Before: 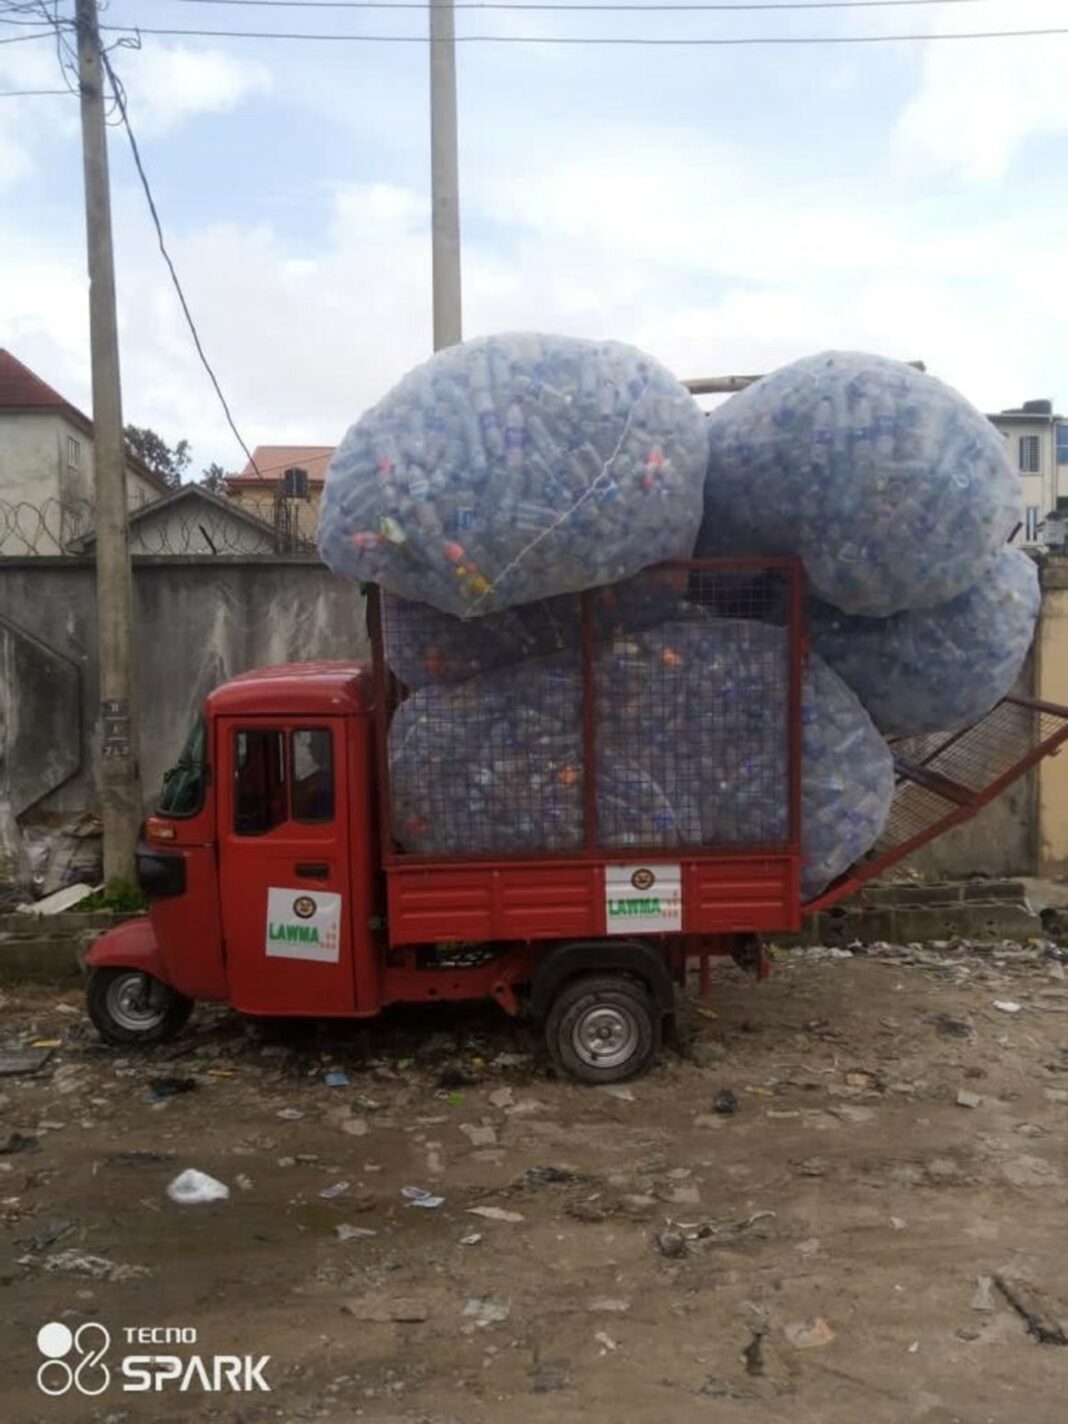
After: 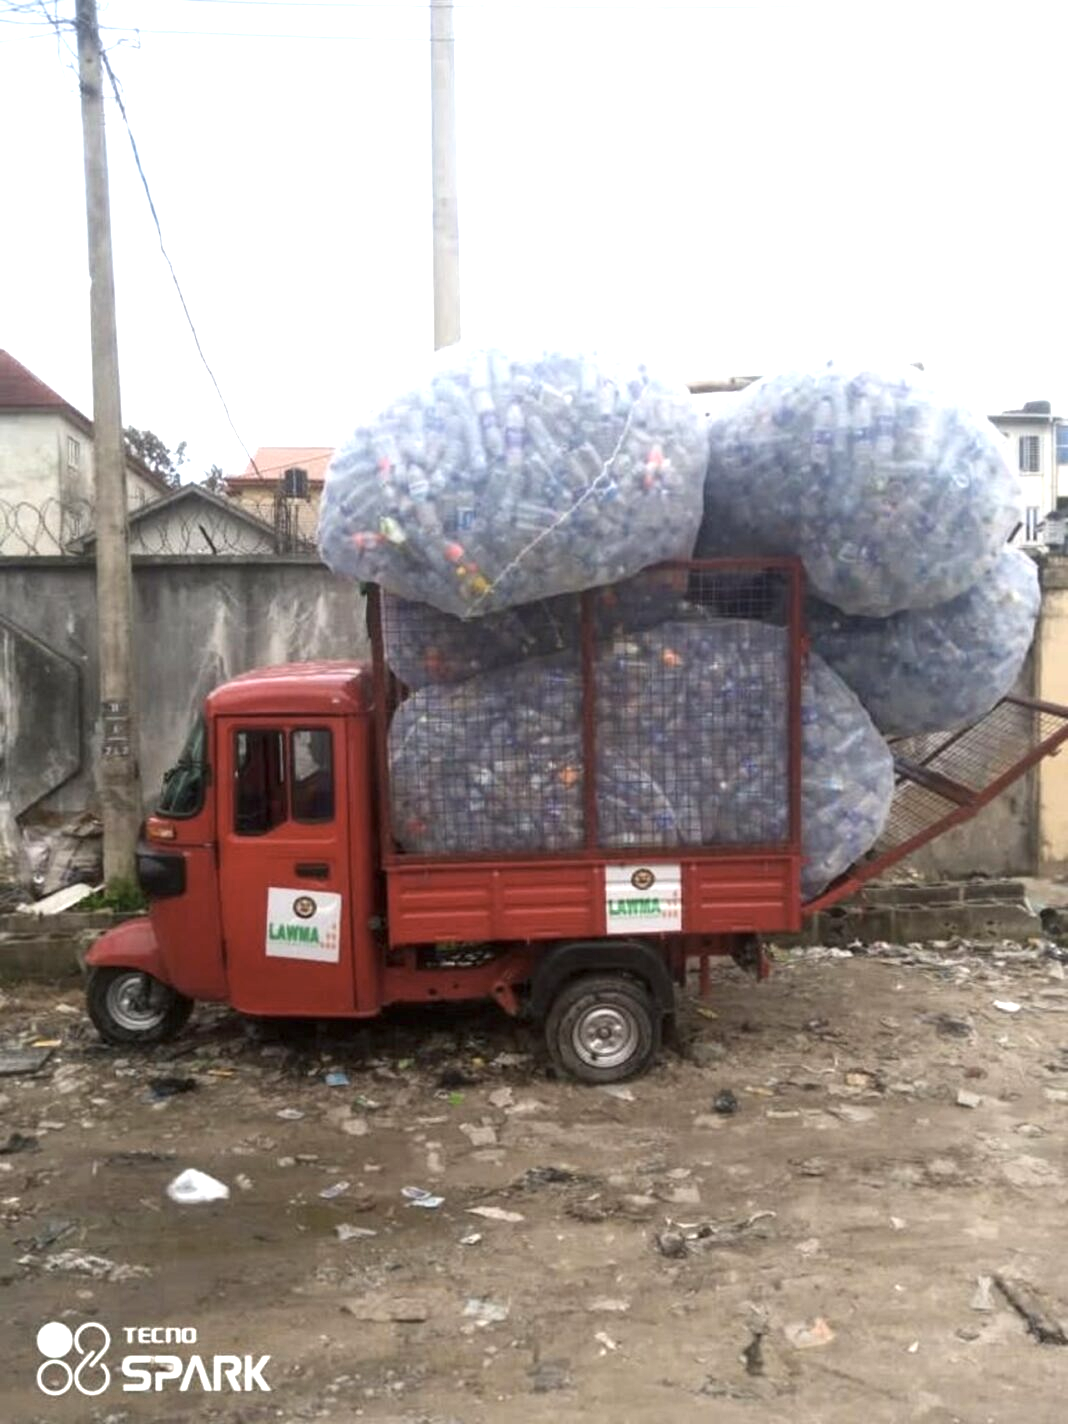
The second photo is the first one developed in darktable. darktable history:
exposure: exposure 1.25 EV, compensate exposure bias true, compensate highlight preservation false
contrast brightness saturation: contrast 0.06, brightness -0.01, saturation -0.23
